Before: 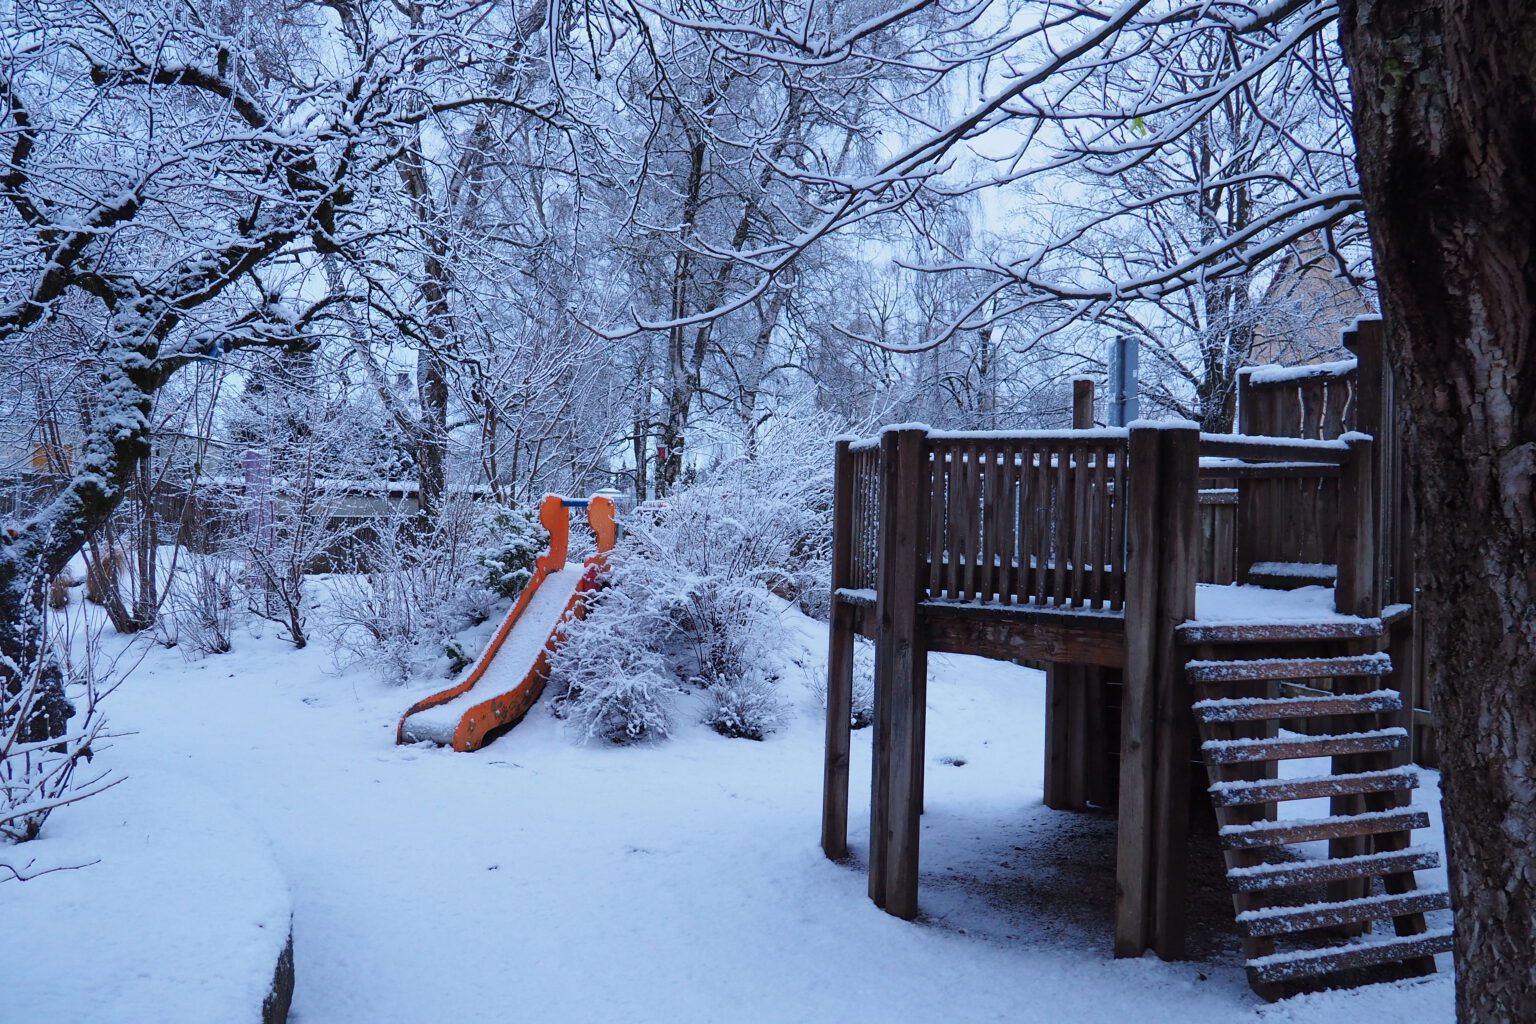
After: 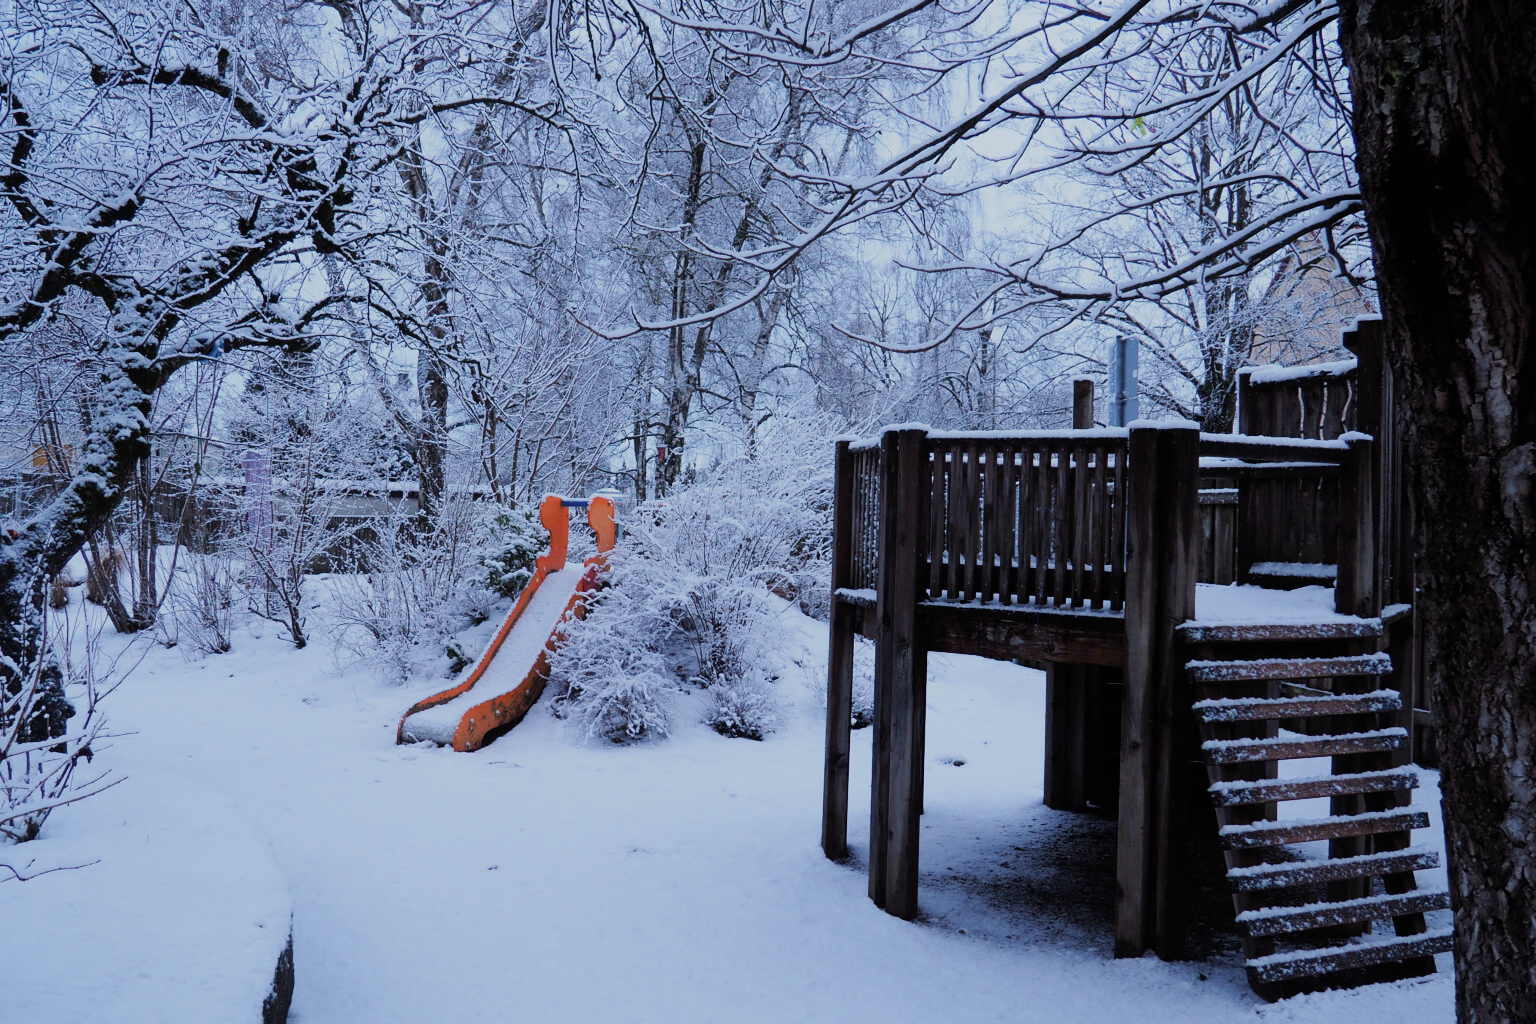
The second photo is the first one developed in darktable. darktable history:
contrast equalizer: octaves 7, y [[0.6 ×6], [0.55 ×6], [0 ×6], [0 ×6], [0 ×6]], mix -0.3
filmic rgb: black relative exposure -7.65 EV, white relative exposure 4.56 EV, hardness 3.61
tone equalizer: -8 EV -0.417 EV, -7 EV -0.389 EV, -6 EV -0.333 EV, -5 EV -0.222 EV, -3 EV 0.222 EV, -2 EV 0.333 EV, -1 EV 0.389 EV, +0 EV 0.417 EV, edges refinement/feathering 500, mask exposure compensation -1.57 EV, preserve details no
